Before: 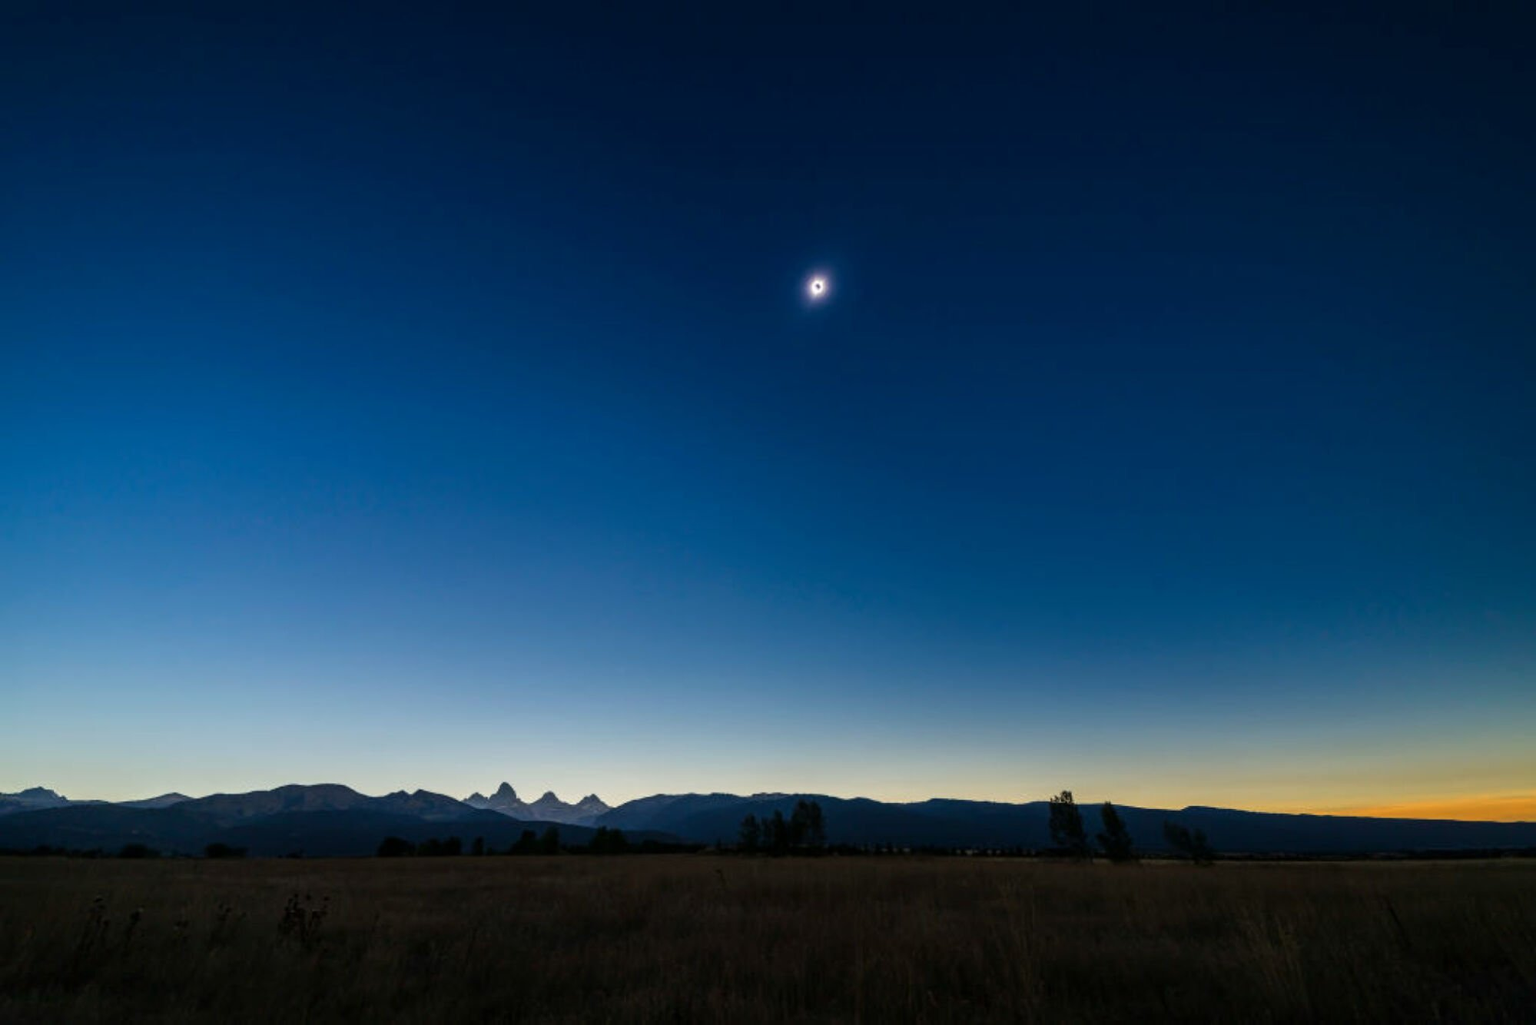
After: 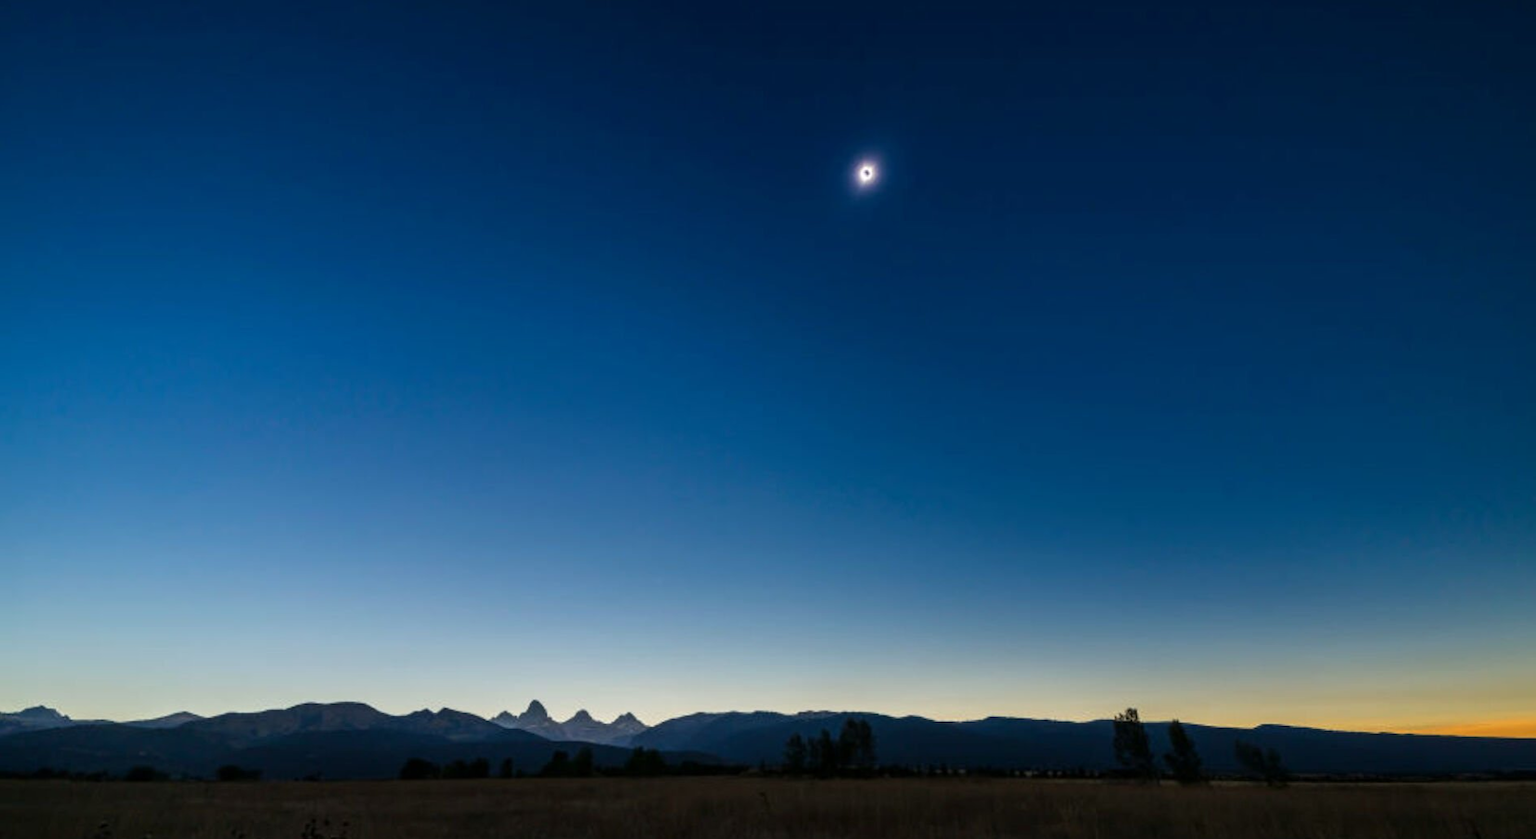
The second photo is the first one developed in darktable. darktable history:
crop and rotate: angle 0.089°, top 12.027%, right 5.603%, bottom 10.699%
